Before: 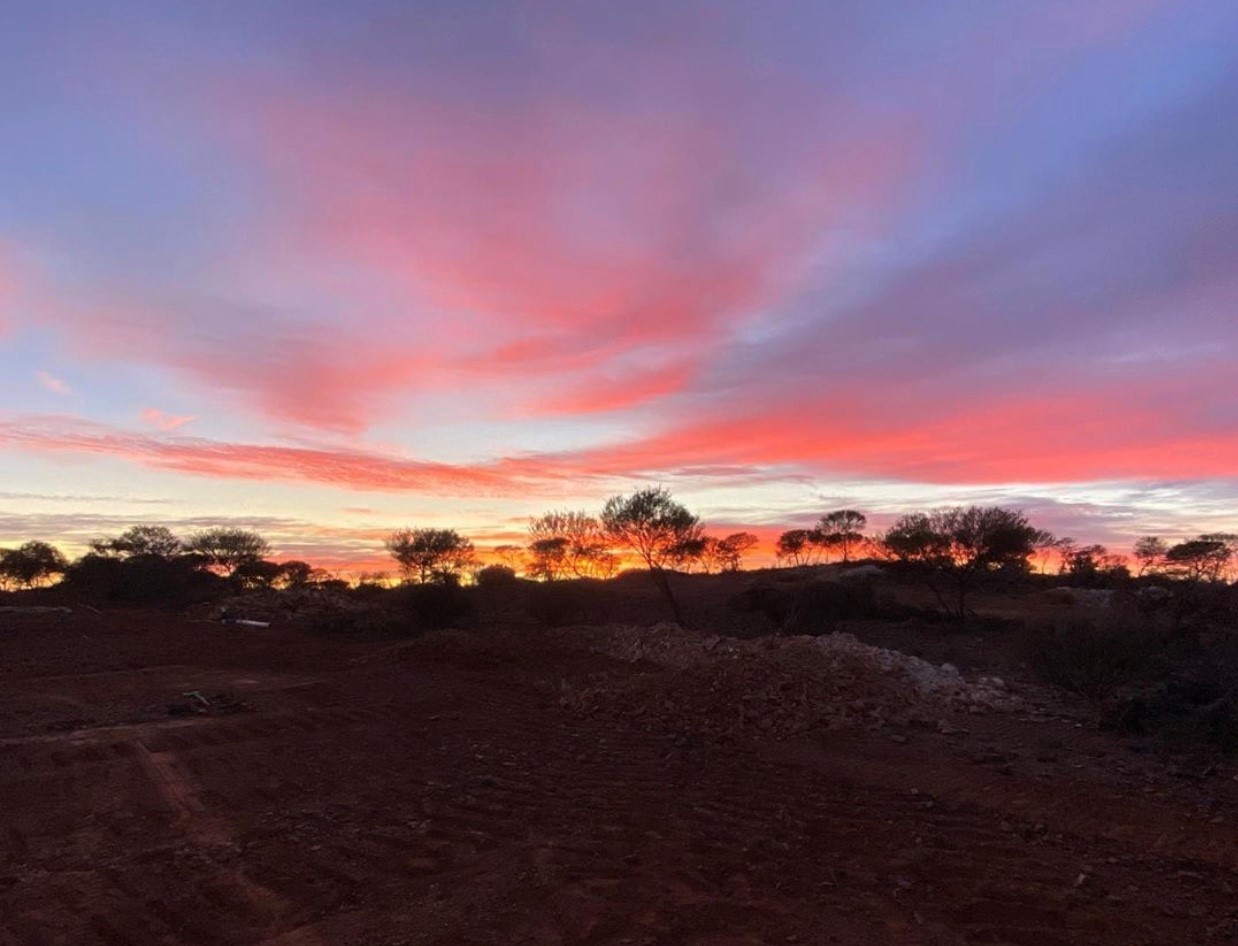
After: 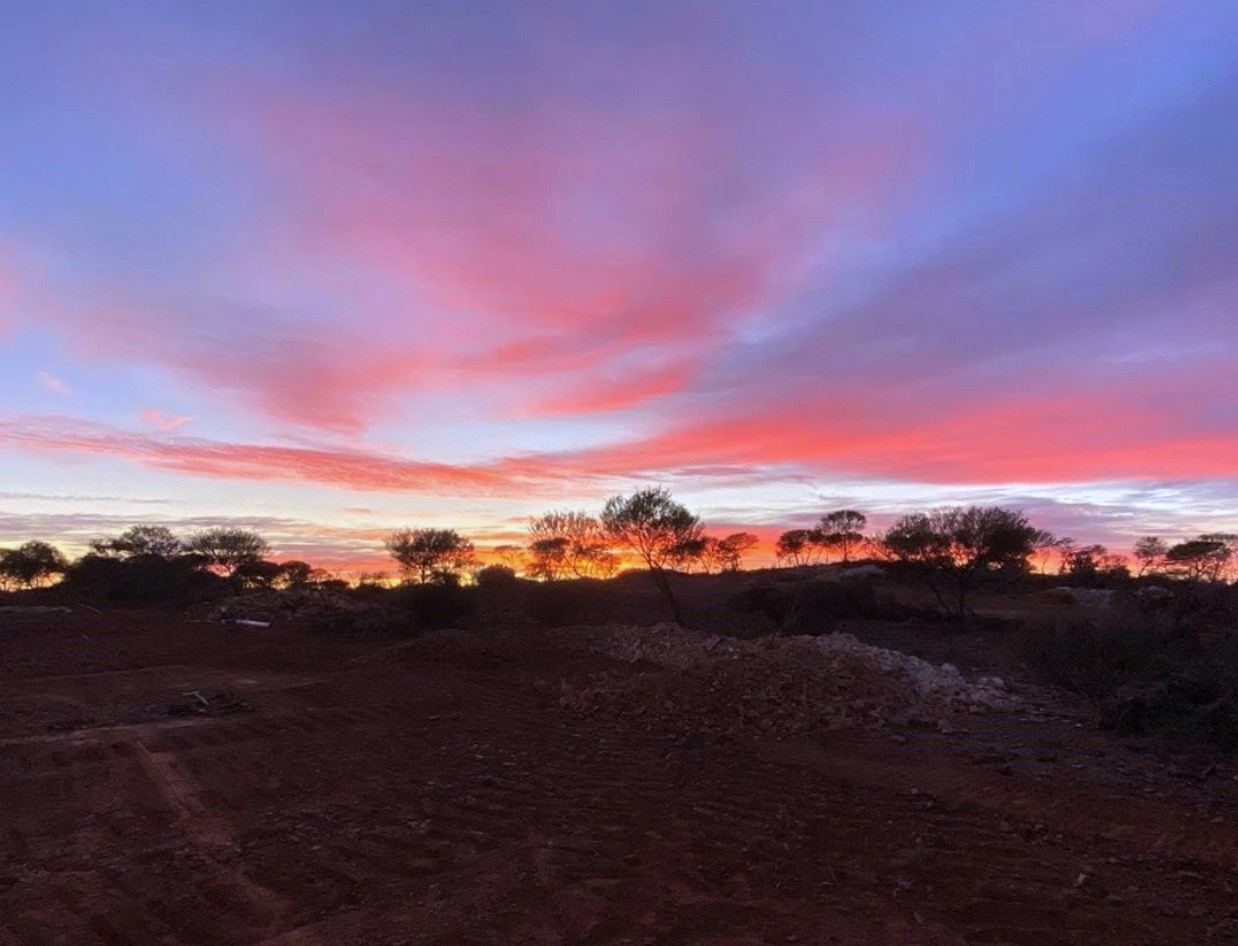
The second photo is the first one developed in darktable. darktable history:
white balance: red 0.967, blue 1.119, emerald 0.756
shadows and highlights: radius 125.46, shadows 21.19, highlights -21.19, low approximation 0.01
